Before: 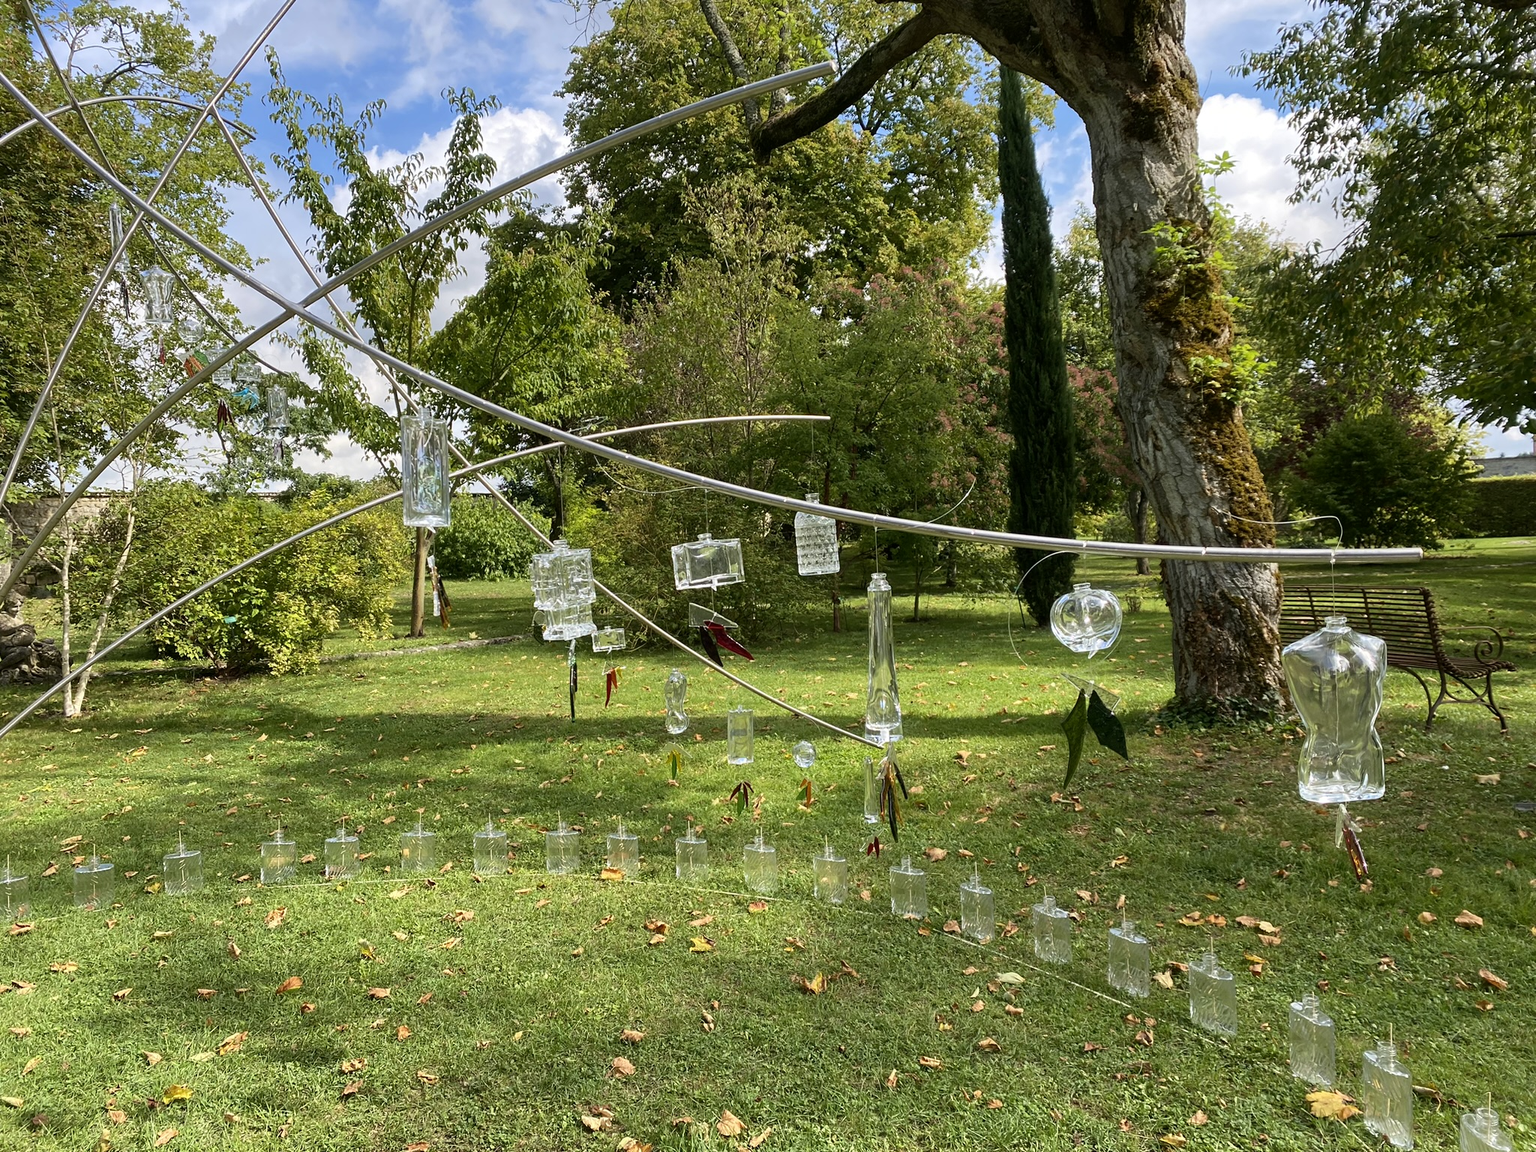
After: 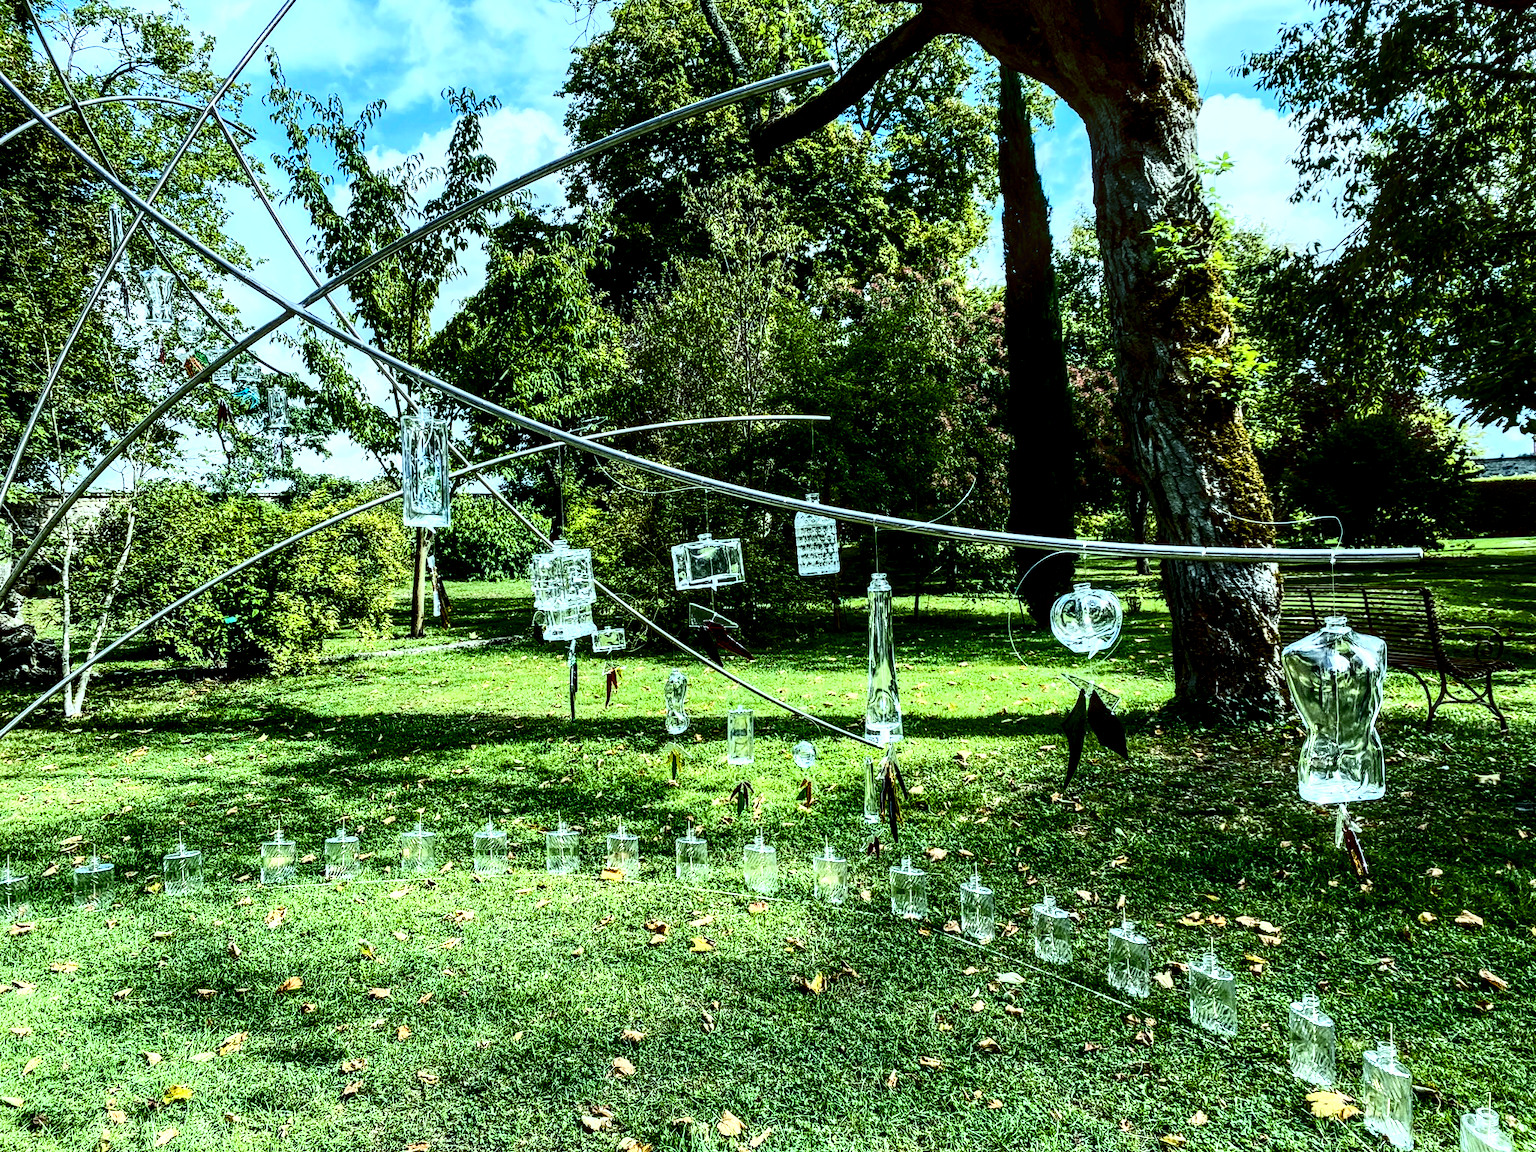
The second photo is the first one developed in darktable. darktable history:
local contrast: highlights 19%, detail 186%
contrast brightness saturation: contrast 0.5, saturation -0.1
color balance rgb: shadows lift › luminance -7.7%, shadows lift › chroma 2.13%, shadows lift › hue 200.79°, power › luminance -7.77%, power › chroma 2.27%, power › hue 220.69°, highlights gain › luminance 15.15%, highlights gain › chroma 4%, highlights gain › hue 209.35°, global offset › luminance -0.21%, global offset › chroma 0.27%, perceptual saturation grading › global saturation 24.42%, perceptual saturation grading › highlights -24.42%, perceptual saturation grading › mid-tones 24.42%, perceptual saturation grading › shadows 40%, perceptual brilliance grading › global brilliance -5%, perceptual brilliance grading › highlights 24.42%, perceptual brilliance grading › mid-tones 7%, perceptual brilliance grading › shadows -5%
white balance: red 0.974, blue 1.044
contrast equalizer: octaves 7, y [[0.6 ×6], [0.55 ×6], [0 ×6], [0 ×6], [0 ×6]], mix -0.2
